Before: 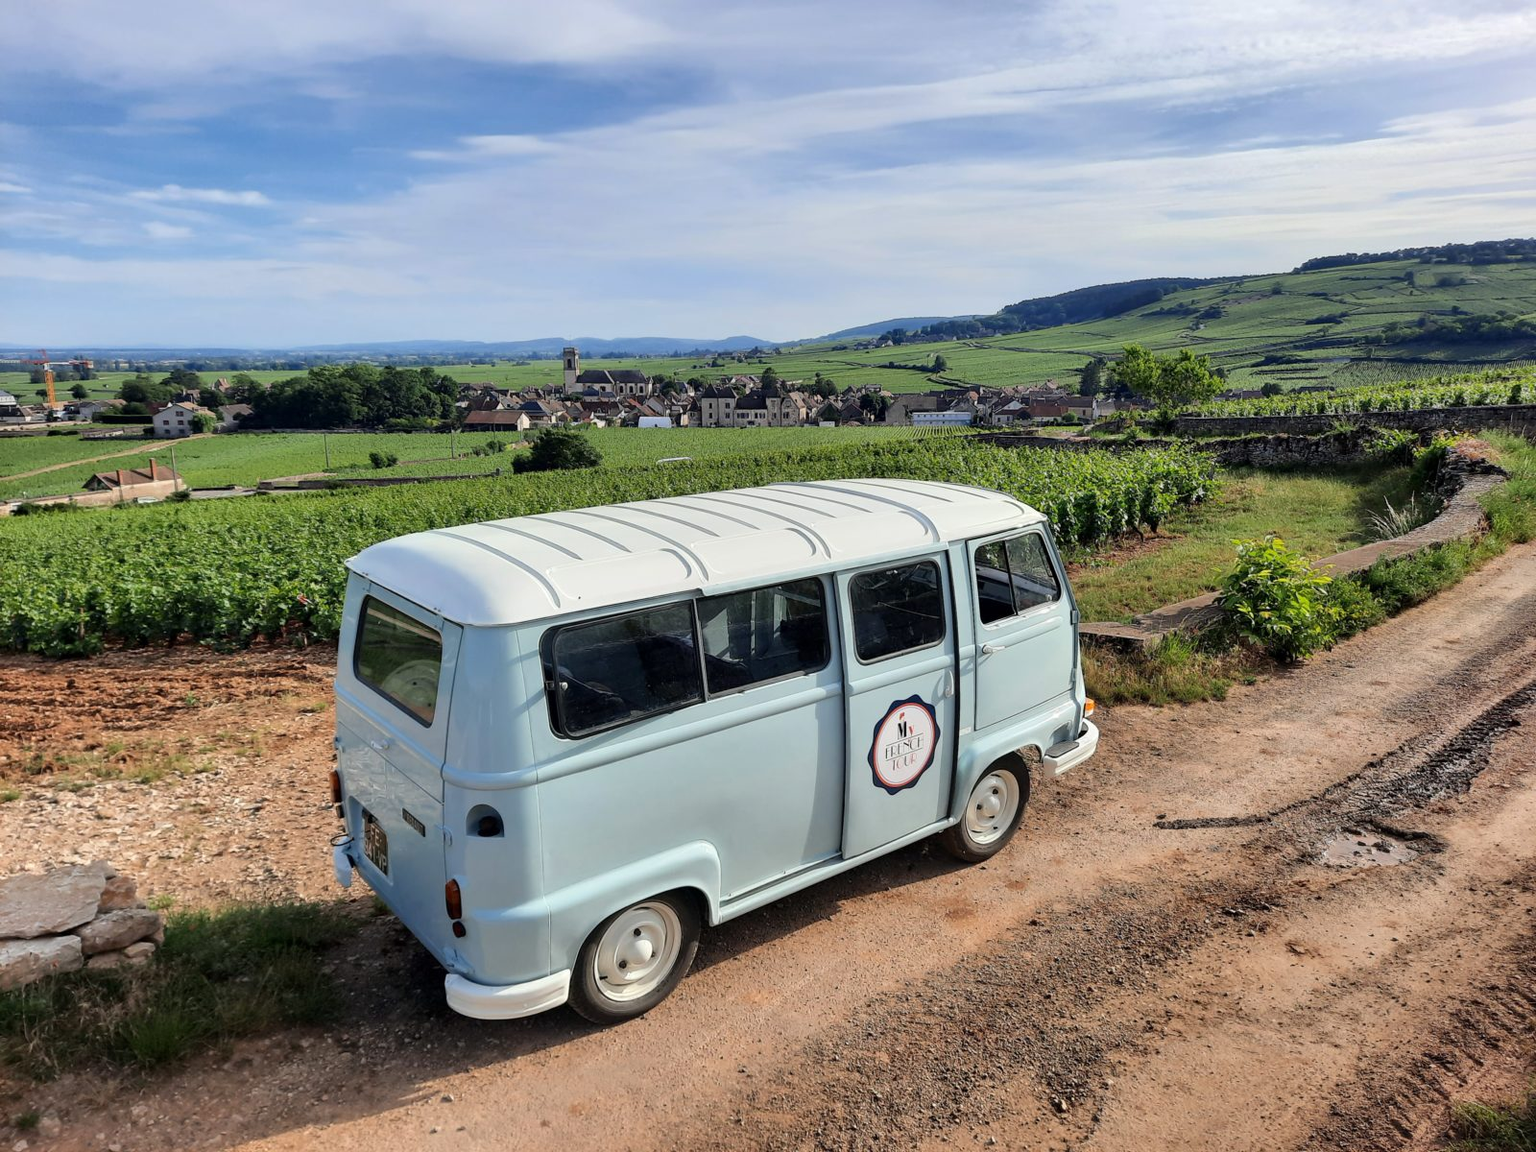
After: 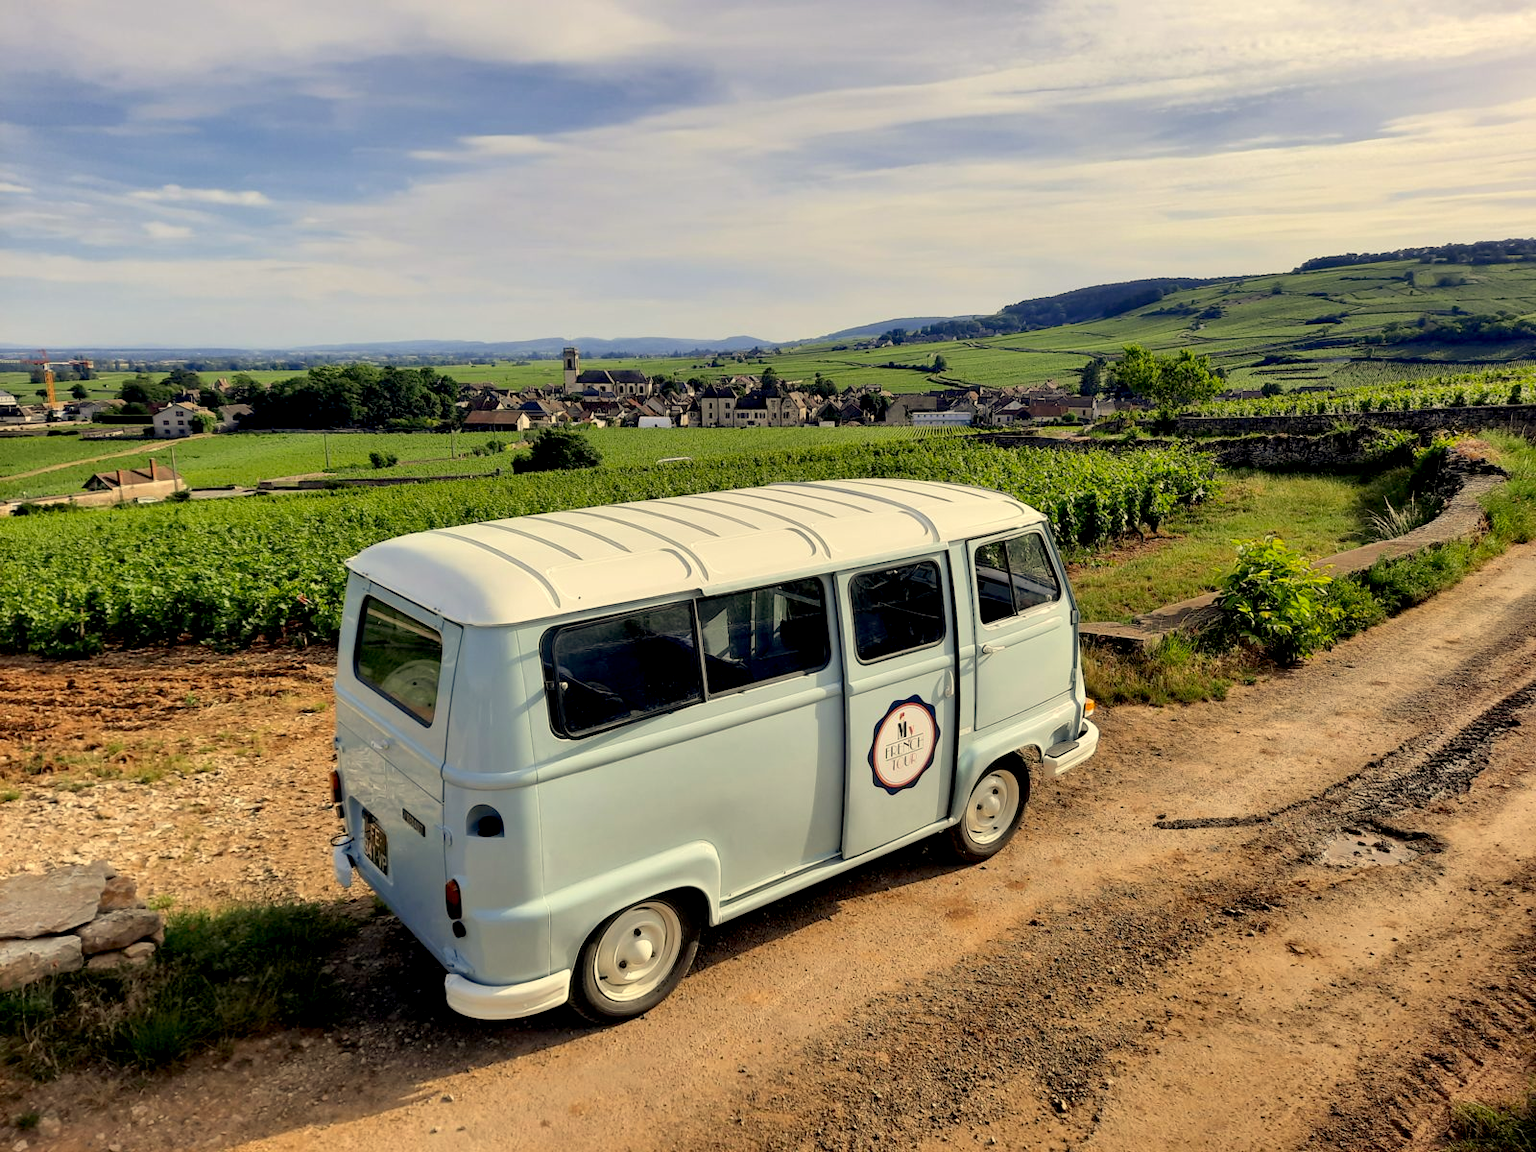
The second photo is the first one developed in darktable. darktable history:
exposure: black level correction 0.01, exposure 0.014 EV, compensate highlight preservation false
color correction: highlights a* 2.72, highlights b* 22.8
